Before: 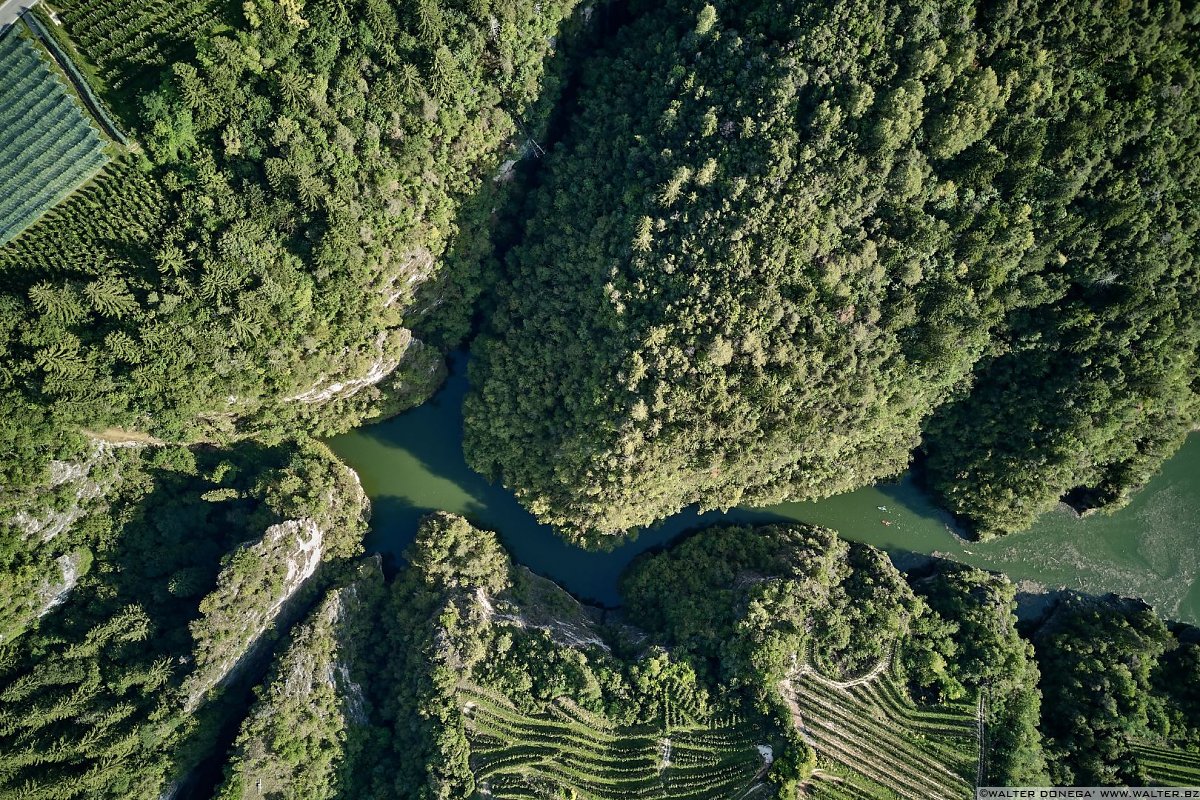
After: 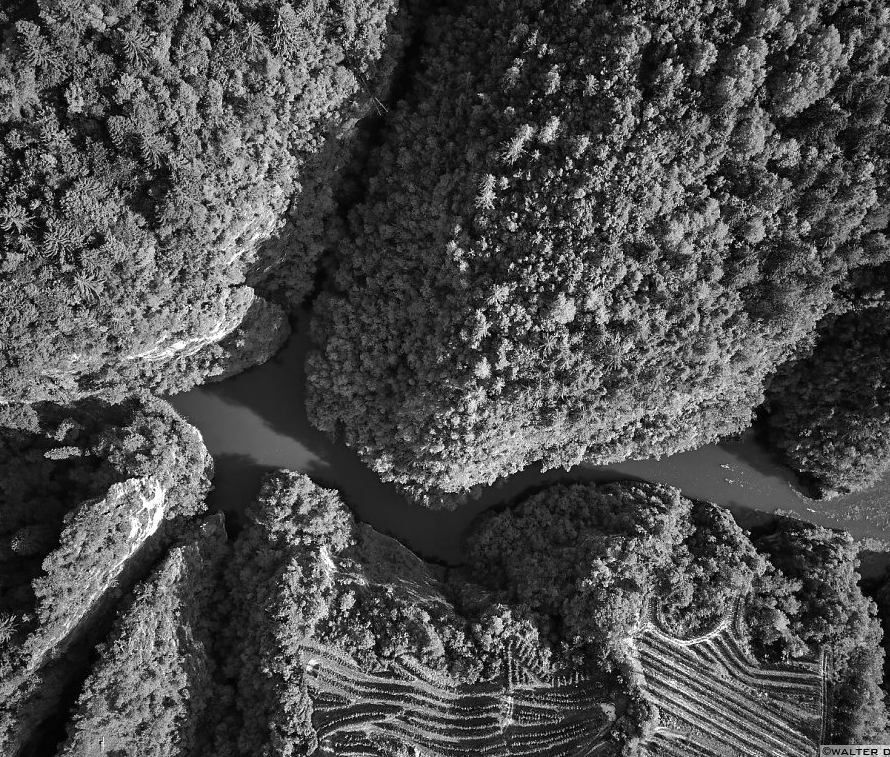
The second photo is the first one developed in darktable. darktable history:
crop and rotate: left 13.15%, top 5.251%, right 12.609%
monochrome: size 1
tone equalizer: -8 EV -0.001 EV, -7 EV 0.001 EV, -6 EV -0.002 EV, -5 EV -0.003 EV, -4 EV -0.062 EV, -3 EV -0.222 EV, -2 EV -0.267 EV, -1 EV 0.105 EV, +0 EV 0.303 EV
